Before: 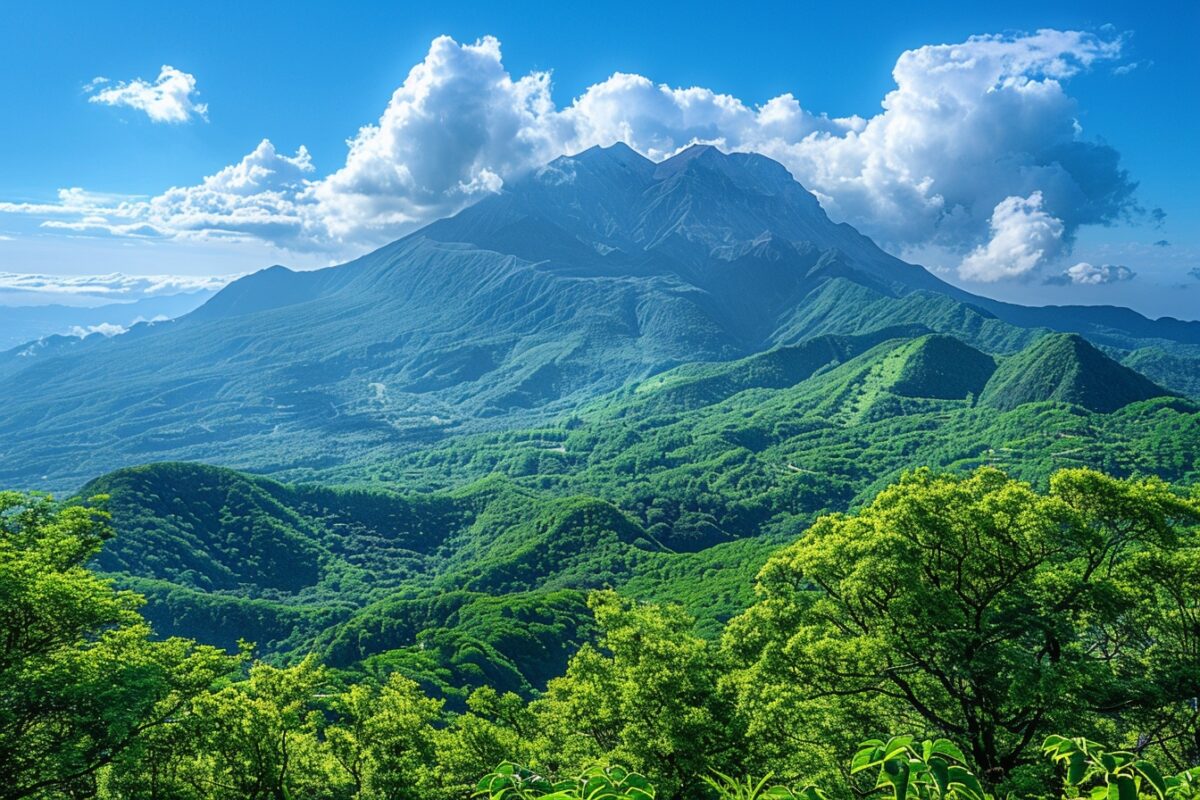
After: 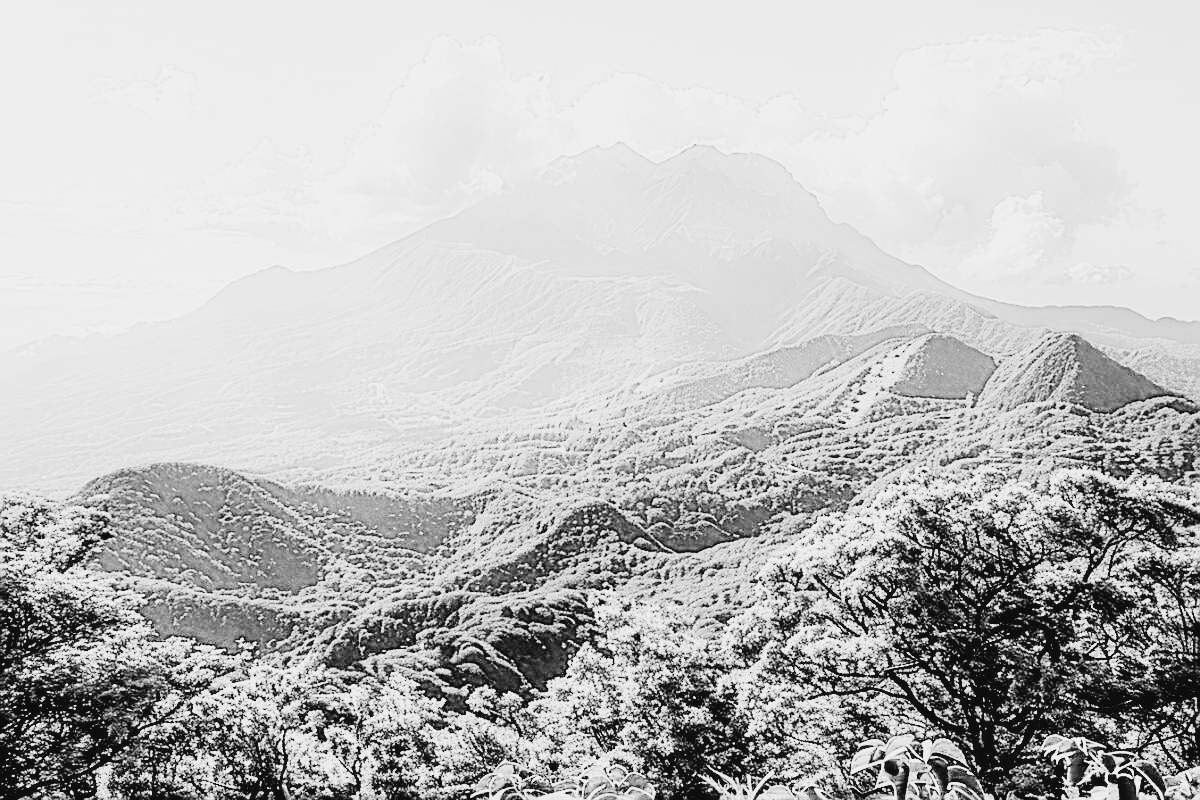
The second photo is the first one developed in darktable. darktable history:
sharpen: on, module defaults
tone curve: curves: ch0 [(0, 0.03) (0.113, 0.087) (0.207, 0.184) (0.515, 0.612) (0.712, 0.793) (1, 0.946)]; ch1 [(0, 0) (0.172, 0.123) (0.317, 0.279) (0.407, 0.401) (0.476, 0.482) (0.505, 0.499) (0.534, 0.534) (0.632, 0.645) (0.726, 0.745) (1, 1)]; ch2 [(0, 0) (0.411, 0.424) (0.505, 0.505) (0.521, 0.524) (0.541, 0.569) (0.65, 0.699) (1, 1)], preserve colors none
contrast brightness saturation: contrast 0.196, brightness 0.158, saturation 0.226
exposure: black level correction 0.008, exposure 0.973 EV, compensate exposure bias true, compensate highlight preservation false
filmic rgb: black relative exposure -5.09 EV, white relative exposure 3.17 EV, hardness 3.46, contrast 1.202, highlights saturation mix -49.84%, color science v4 (2020), contrast in shadows soft, contrast in highlights soft
